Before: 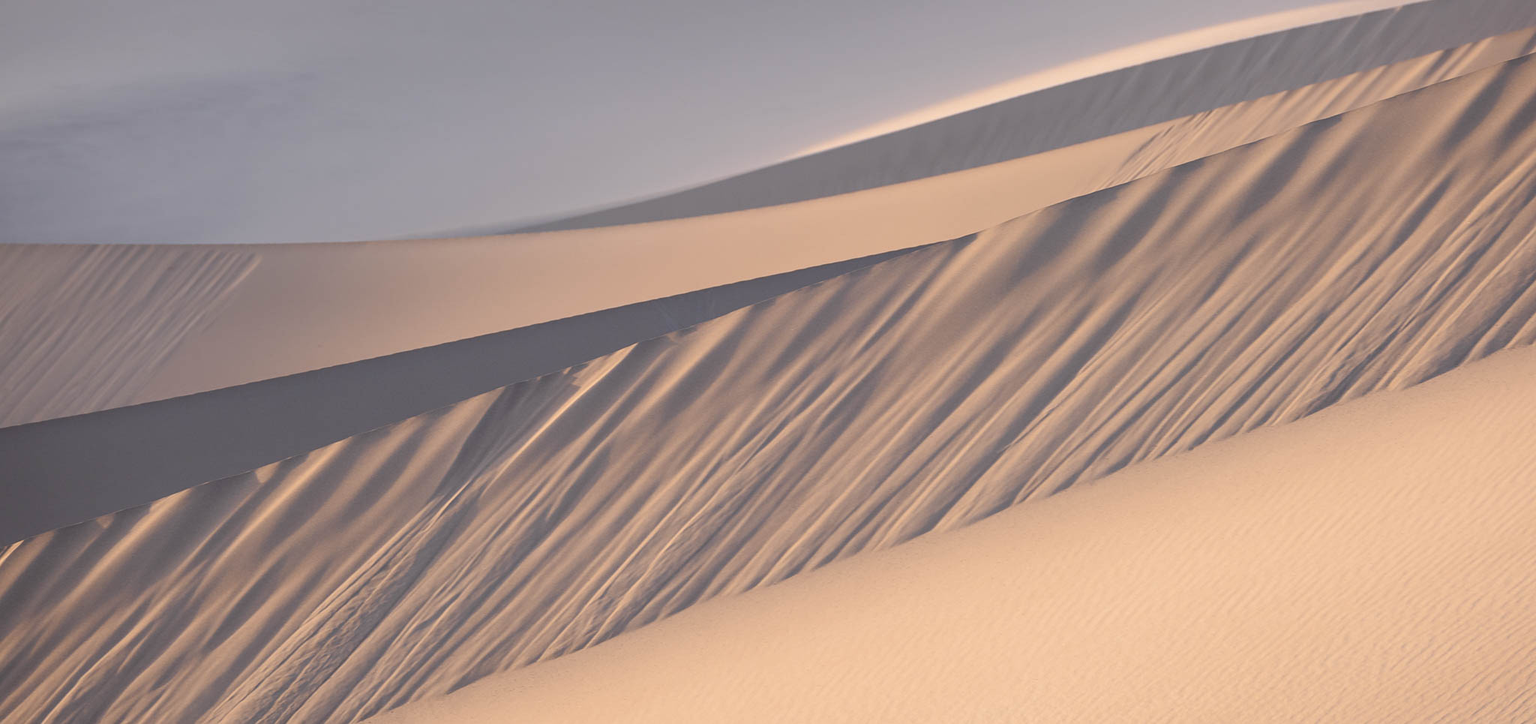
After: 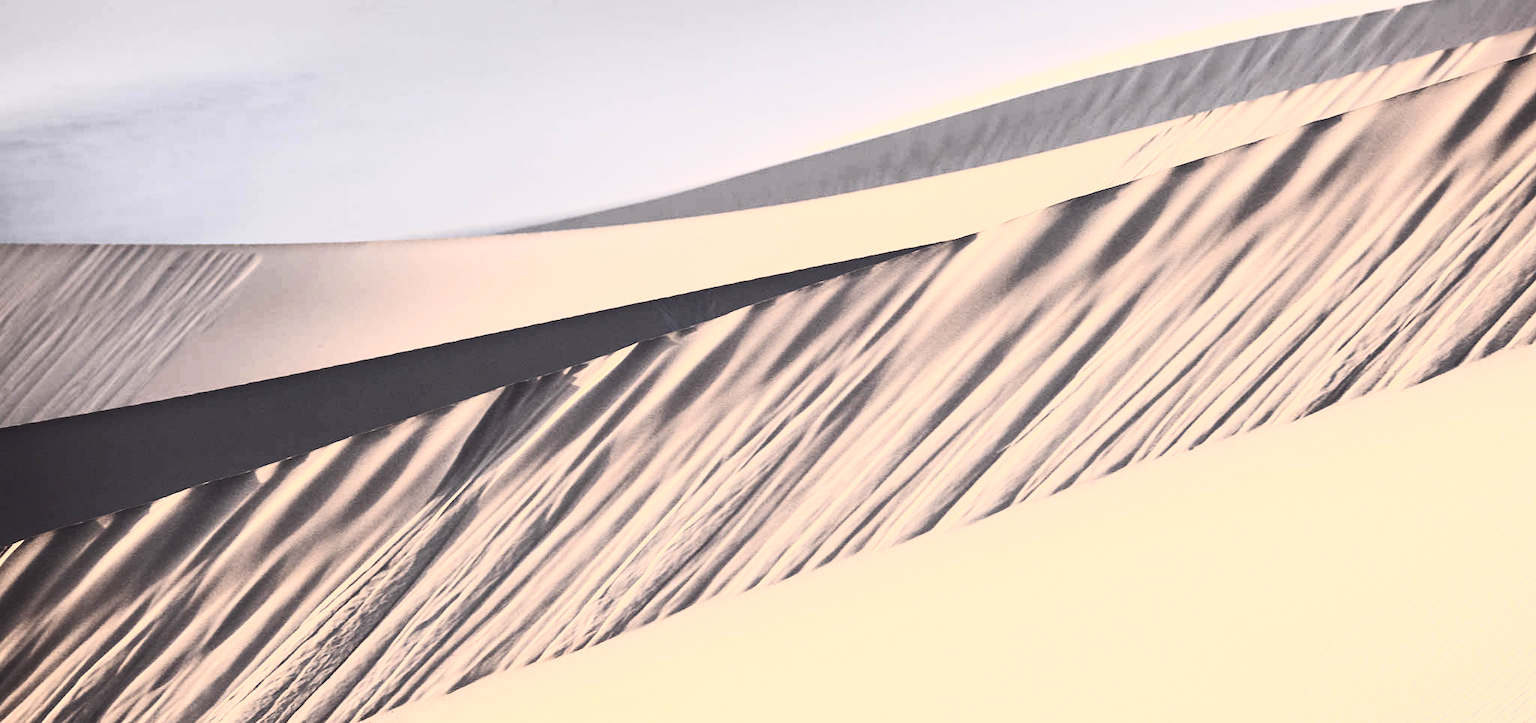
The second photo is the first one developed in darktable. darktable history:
contrast brightness saturation: contrast 0.926, brightness 0.196
